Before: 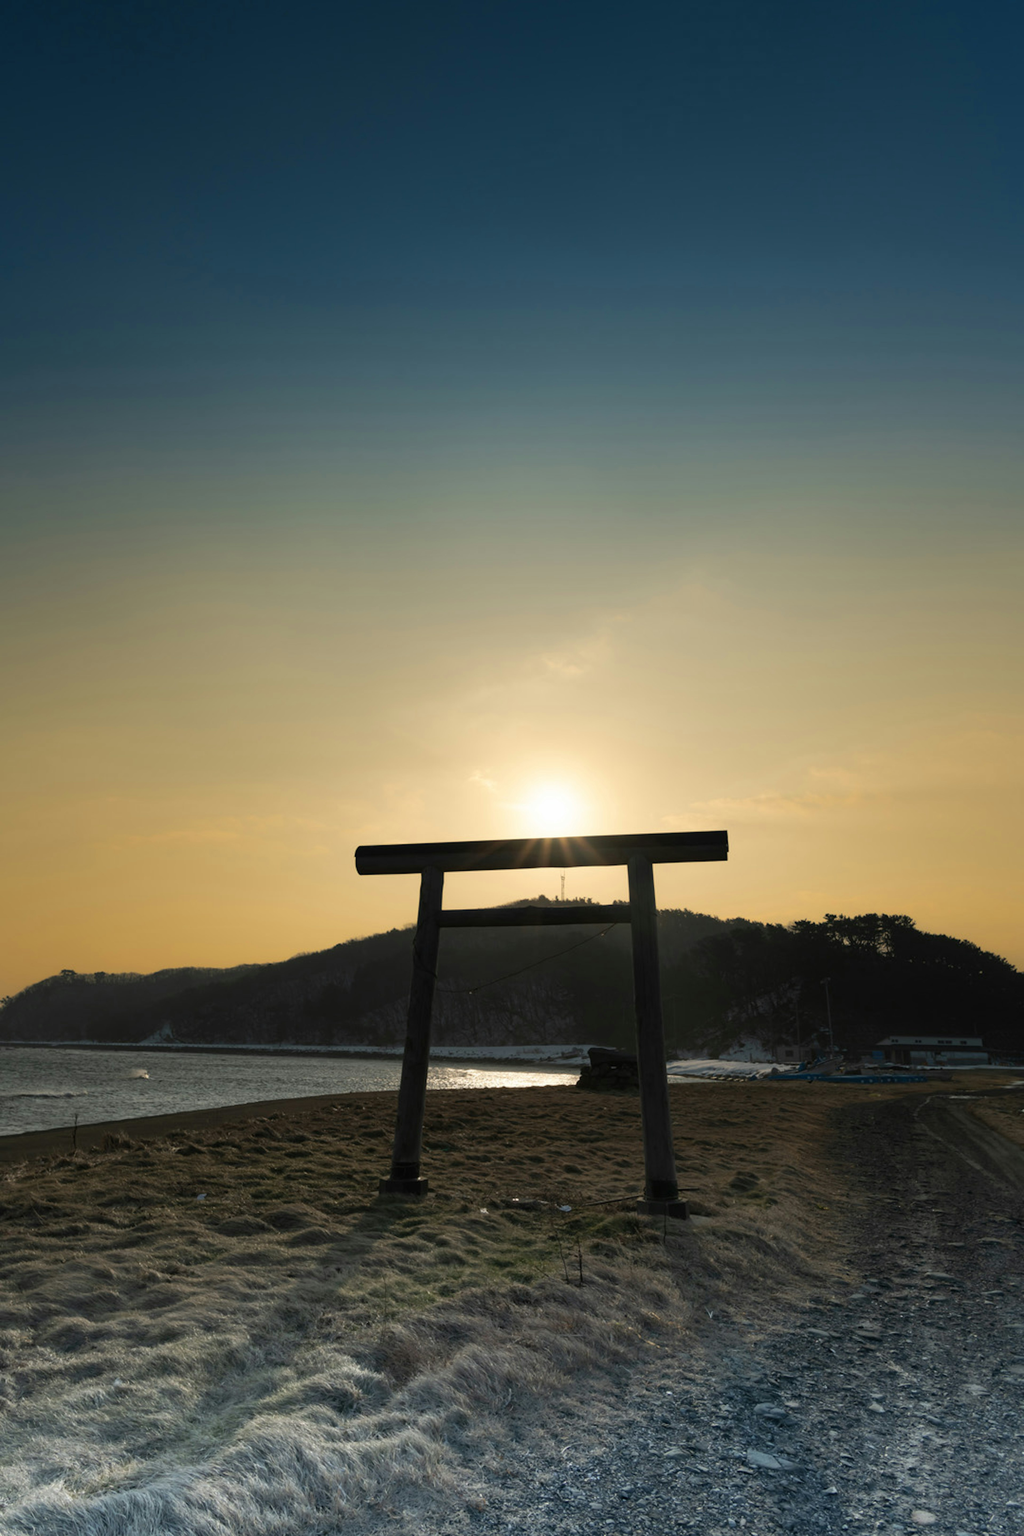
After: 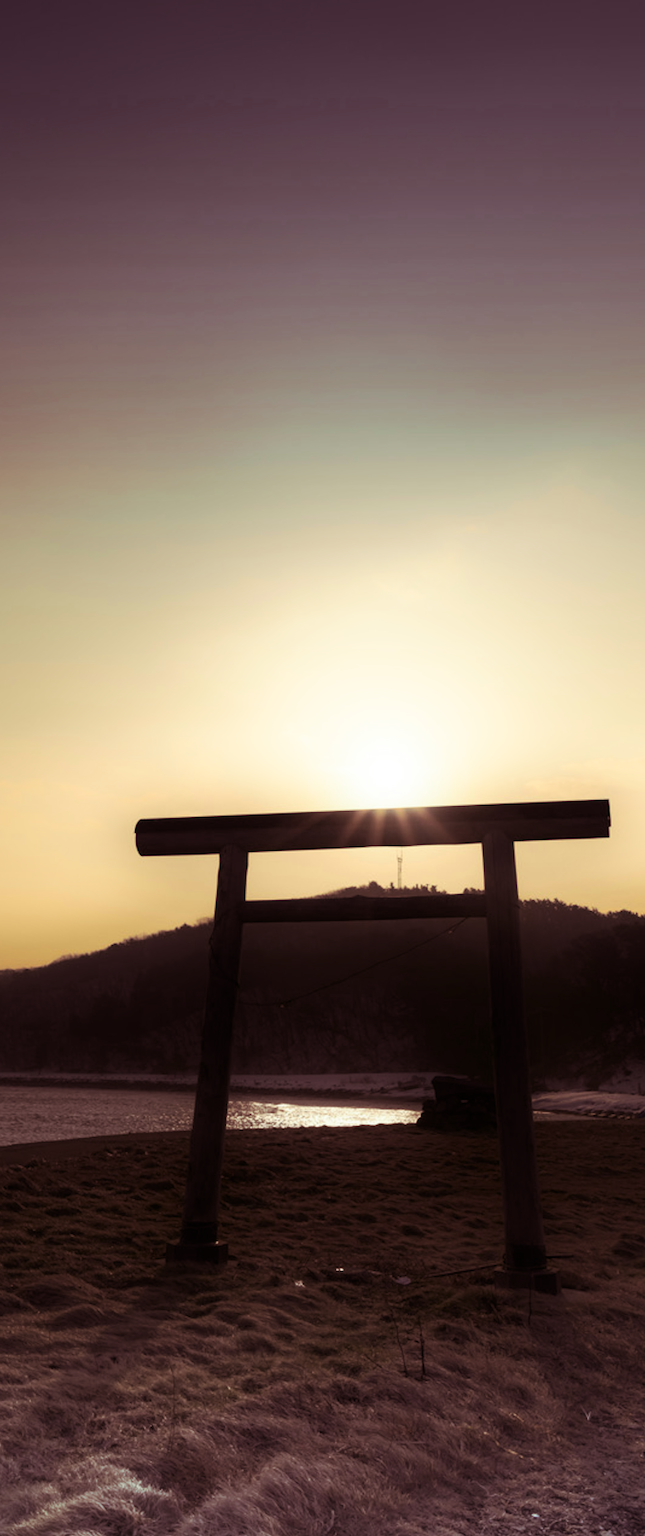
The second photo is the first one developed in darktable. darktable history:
split-toning: on, module defaults
crop and rotate: angle 0.02°, left 24.353%, top 13.219%, right 26.156%, bottom 8.224%
shadows and highlights: shadows -54.3, highlights 86.09, soften with gaussian
